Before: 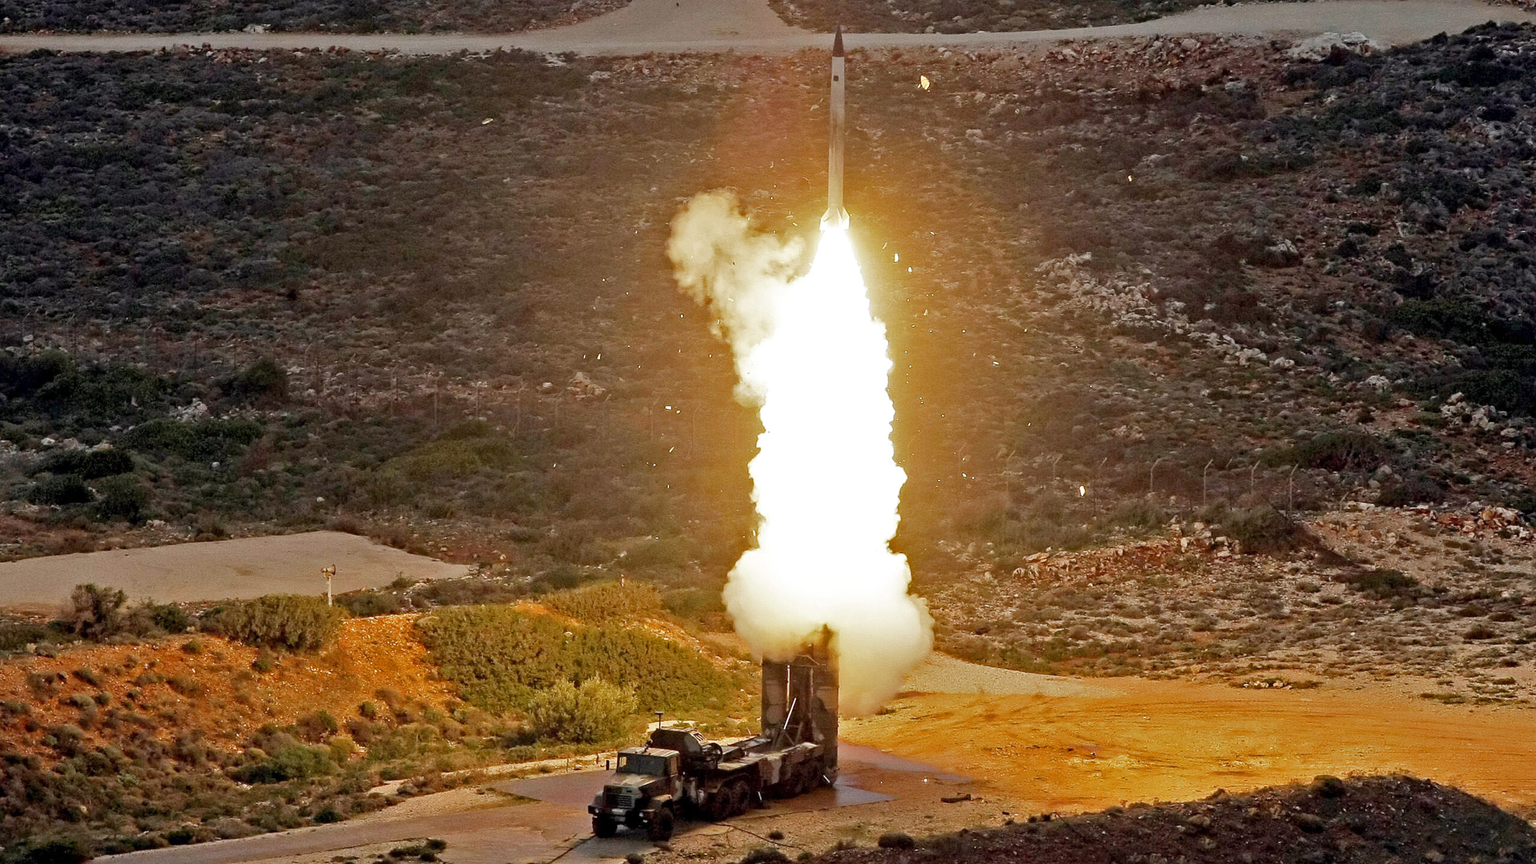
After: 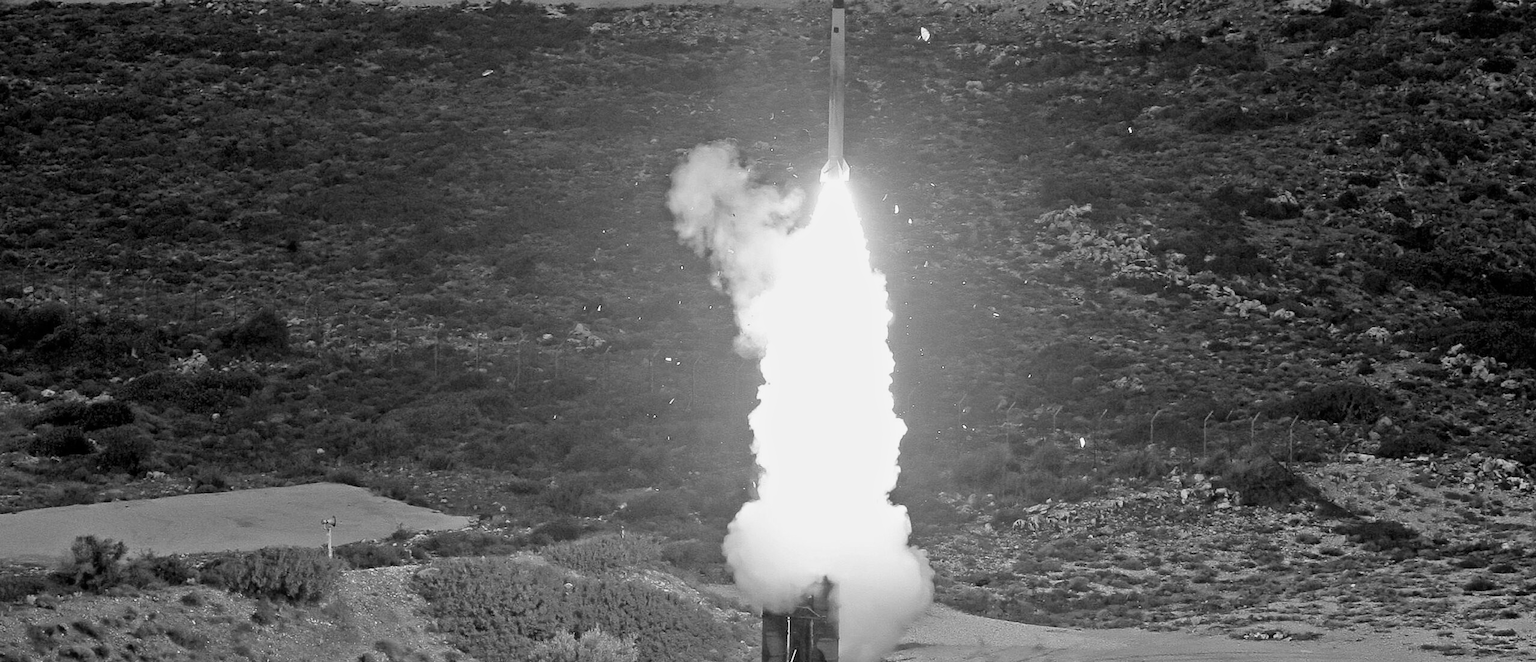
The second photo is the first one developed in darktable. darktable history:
crop: top 5.667%, bottom 17.637%
monochrome: a 73.58, b 64.21
